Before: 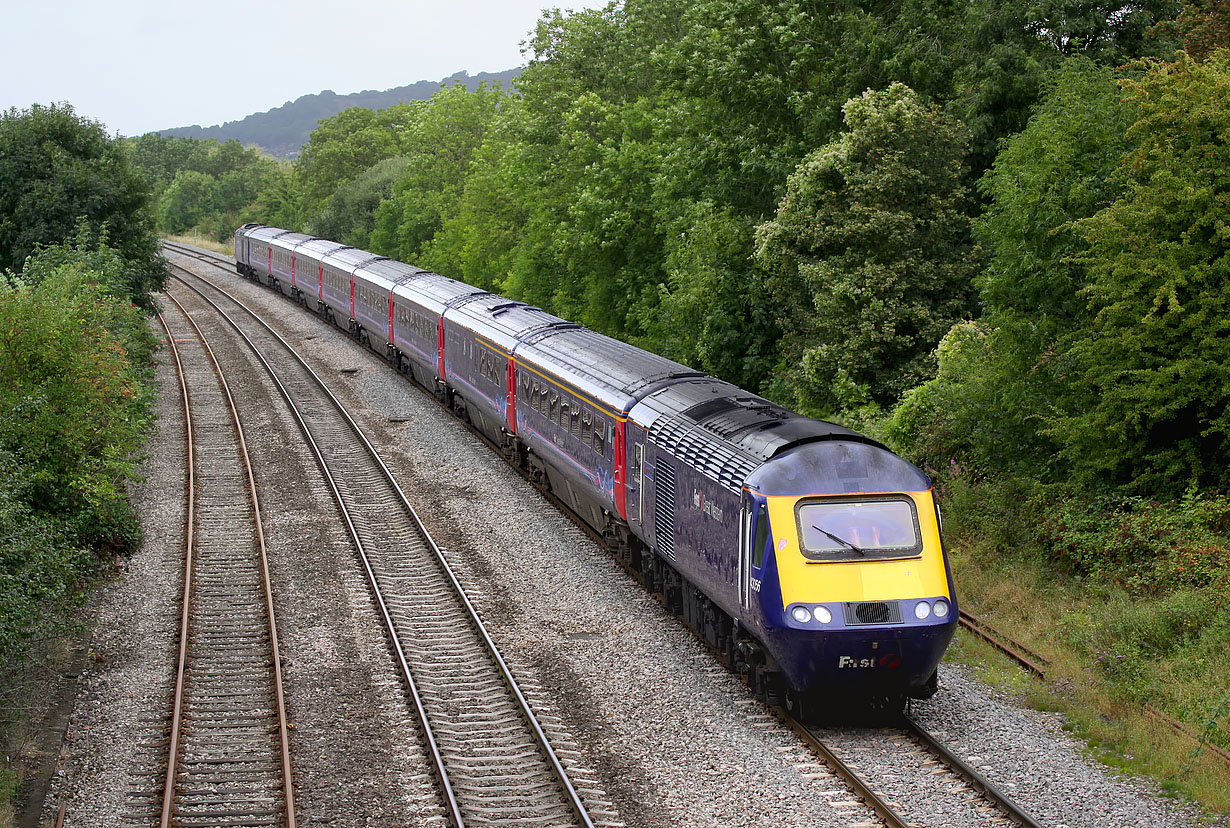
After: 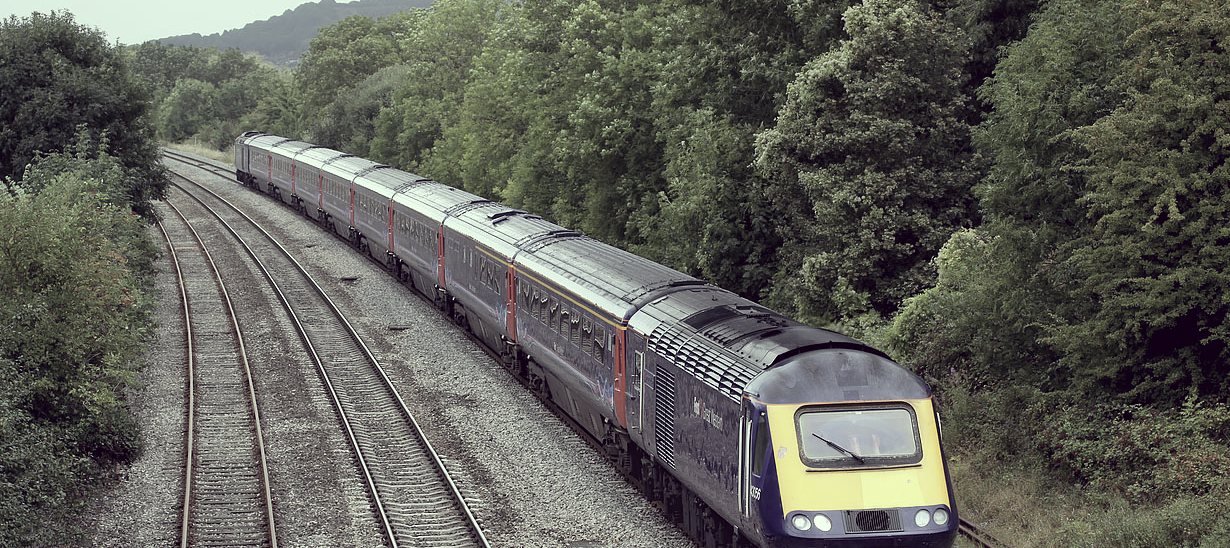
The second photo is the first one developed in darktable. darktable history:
crop: top 11.145%, bottom 22.568%
color correction: highlights a* -20.86, highlights b* 20.99, shadows a* 19.75, shadows b* -20.92, saturation 0.405
